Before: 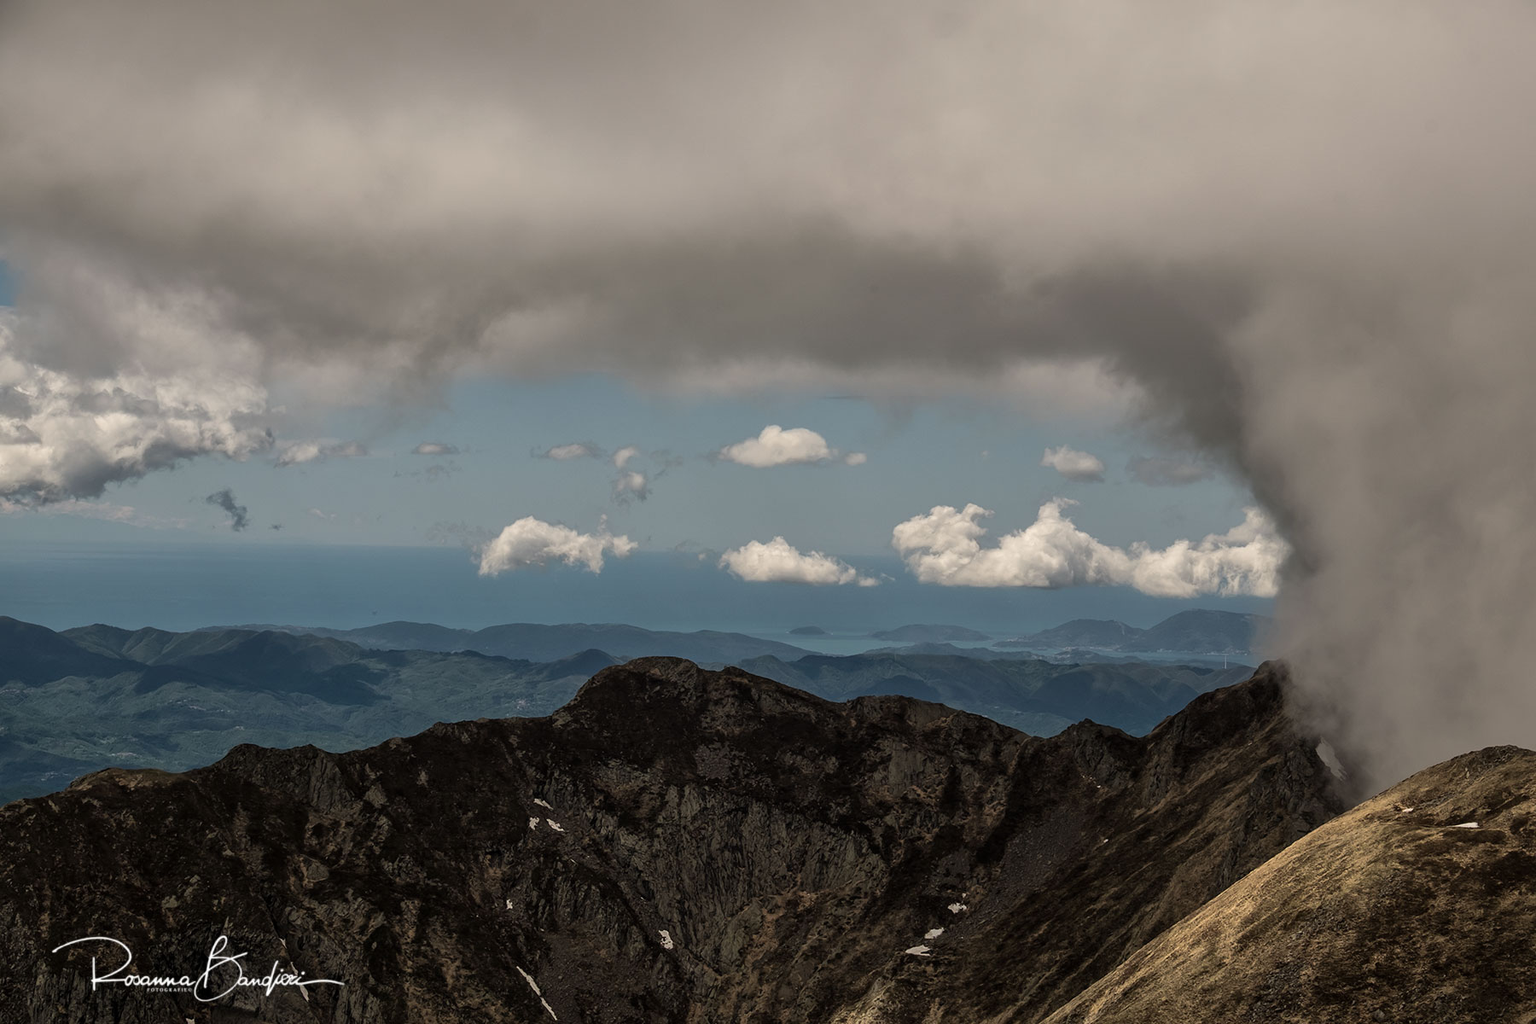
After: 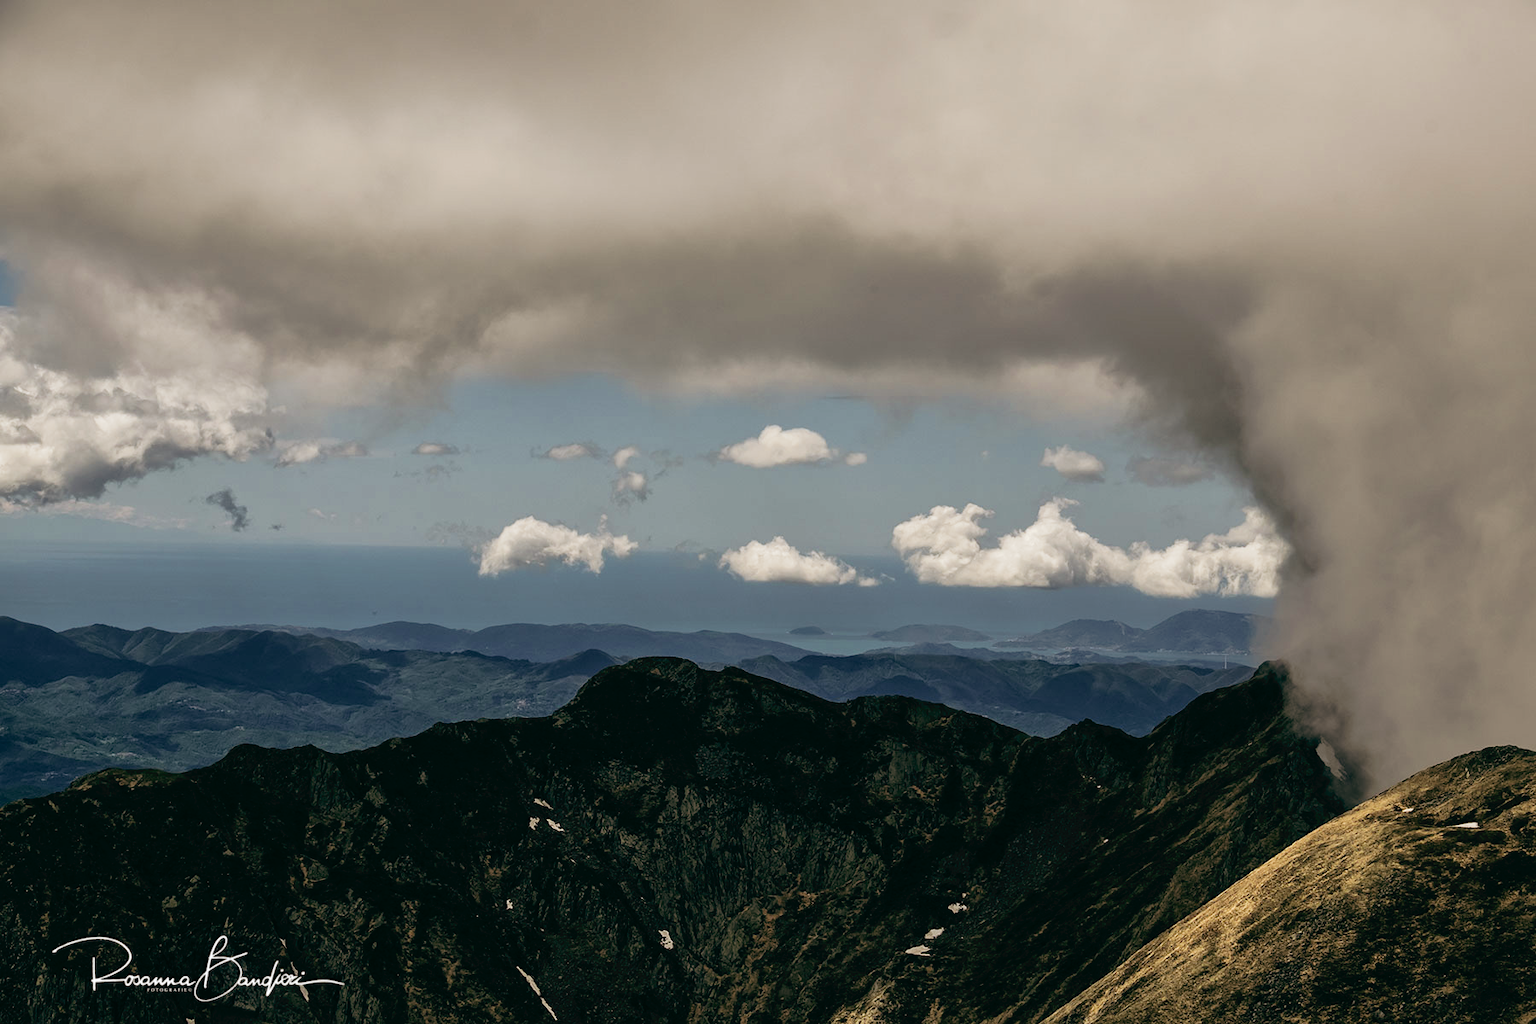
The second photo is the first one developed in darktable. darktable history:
tone curve: curves: ch0 [(0, 0) (0.003, 0.007) (0.011, 0.01) (0.025, 0.018) (0.044, 0.028) (0.069, 0.034) (0.1, 0.04) (0.136, 0.051) (0.177, 0.104) (0.224, 0.161) (0.277, 0.234) (0.335, 0.316) (0.399, 0.41) (0.468, 0.487) (0.543, 0.577) (0.623, 0.679) (0.709, 0.769) (0.801, 0.854) (0.898, 0.922) (1, 1)], preserve colors none
color look up table: target L [99.48, 92.93, 94.28, 92.33, 91.35, 84.34, 73.28, 67.93, 58.63, 47.87, 25.83, 14.41, 200.63, 94.95, 86, 75.58, 66.47, 59.47, 51.1, 52.91, 55.4, 47.5, 36.68, 33.56, 30.6, 32.34, 18.08, 76.38, 69.52, 69.75, 63.81, 65.22, 56.75, 48.71, 49.54, 40.44, 31.9, 30.81, 27.59, 15.51, 10.86, 15.04, 4.21, 84.68, 81.32, 65.51, 54.15, 46.16, 25.51], target a [-11.33, -23.57, -15.36, -28.37, -15.22, -27.11, -44.24, -19.5, -5.905, -38.33, -20.95, -21.49, 0, 0.843, 11.54, 5.996, 34.22, 38.59, 67.71, 36.94, 6.594, 64.83, 27.43, 43.81, 5.28, 0.429, 19.61, 31.24, 25.46, 42.81, 9.022, 62.63, 61.4, 20.25, 39.67, 33.67, 13.1, 45.3, 33.52, 8.525, -13.98, 26.06, 21.39, 2.652, -22.94, -19.43, -0.886, -22.41, -6.974], target b [27.59, 38.09, 61.45, 19.77, 10.43, 7.452, 44.02, 7.288, 19.73, 26.32, 18.83, 15.09, 0, 7.552, 29.6, 69.59, 46.55, 24.73, 50.59, 49.37, 44.28, 22.83, 29.85, 33.82, 2.991, 28.3, 29.21, -8.645, -34.02, -31.94, -3.624, -38.27, -17.24, -69.8, -27.85, 4.327, -20.88, -55.57, -14.14, -26.11, -4.51, -40.98, -23.53, -17.93, -15.47, -45.69, -39.75, -5.895, -13.67], num patches 49
